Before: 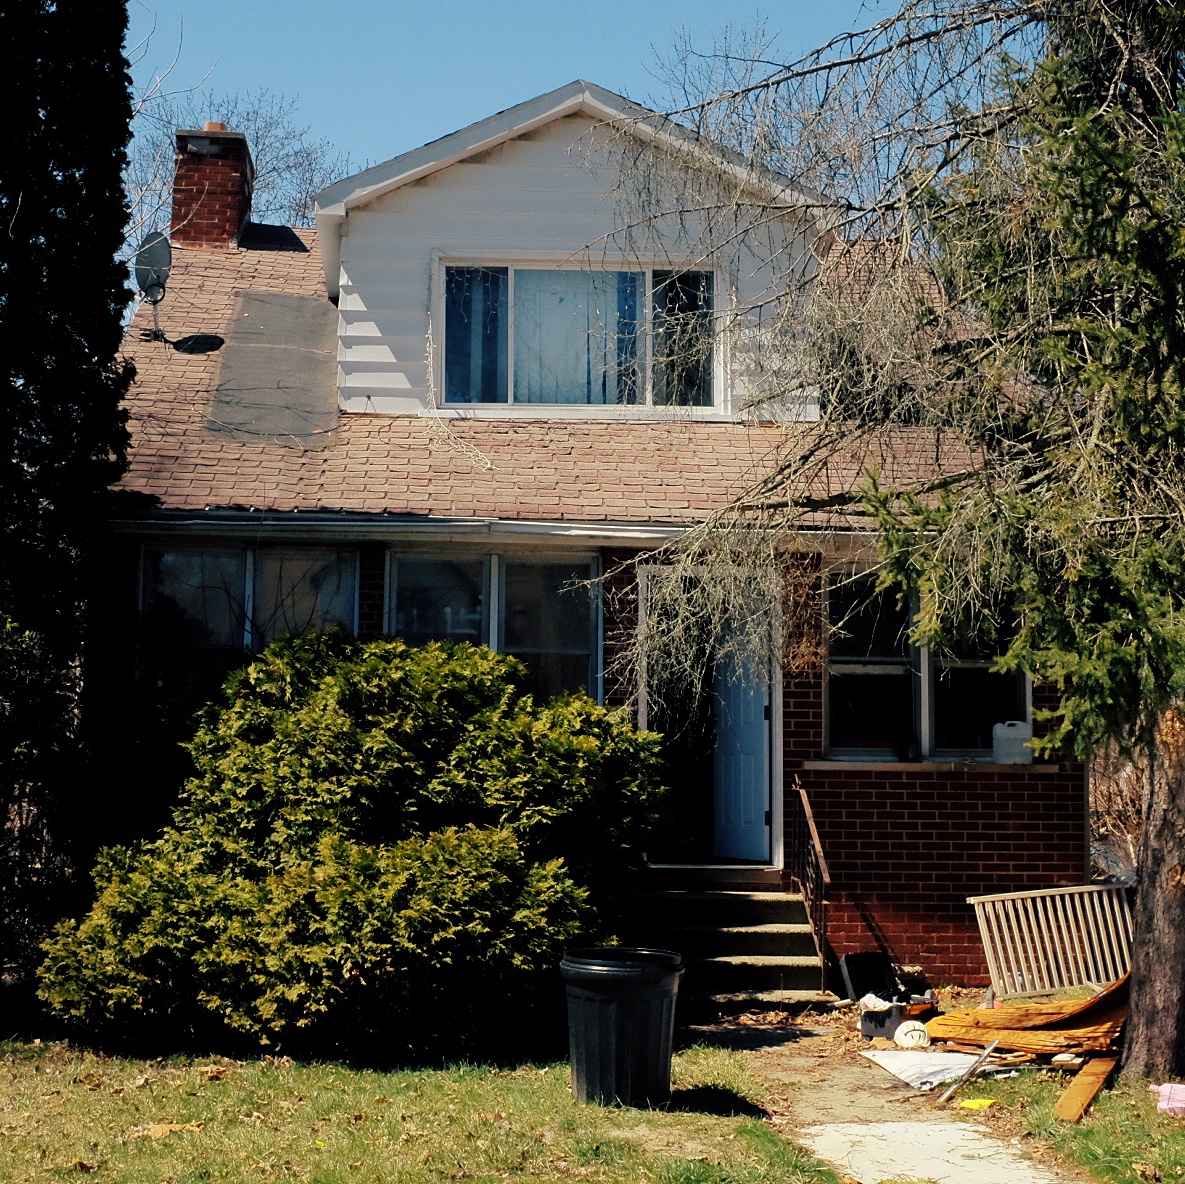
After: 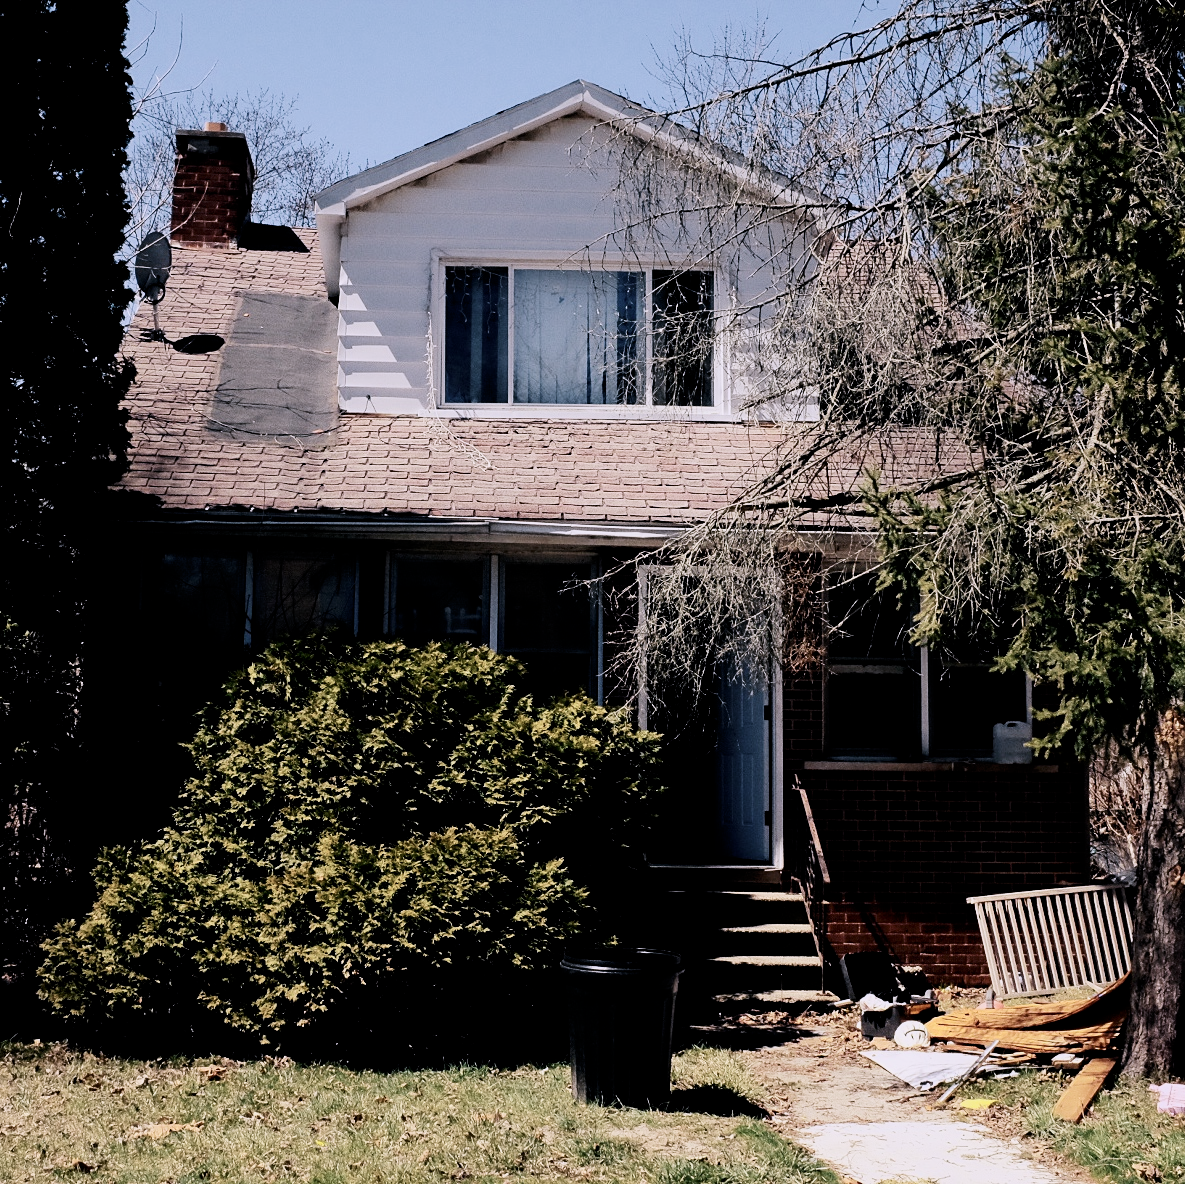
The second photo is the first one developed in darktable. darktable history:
white balance: red 1.042, blue 1.17
contrast brightness saturation: contrast 0.25, saturation -0.31
filmic rgb: black relative exposure -5 EV, hardness 2.88, contrast 1.2
